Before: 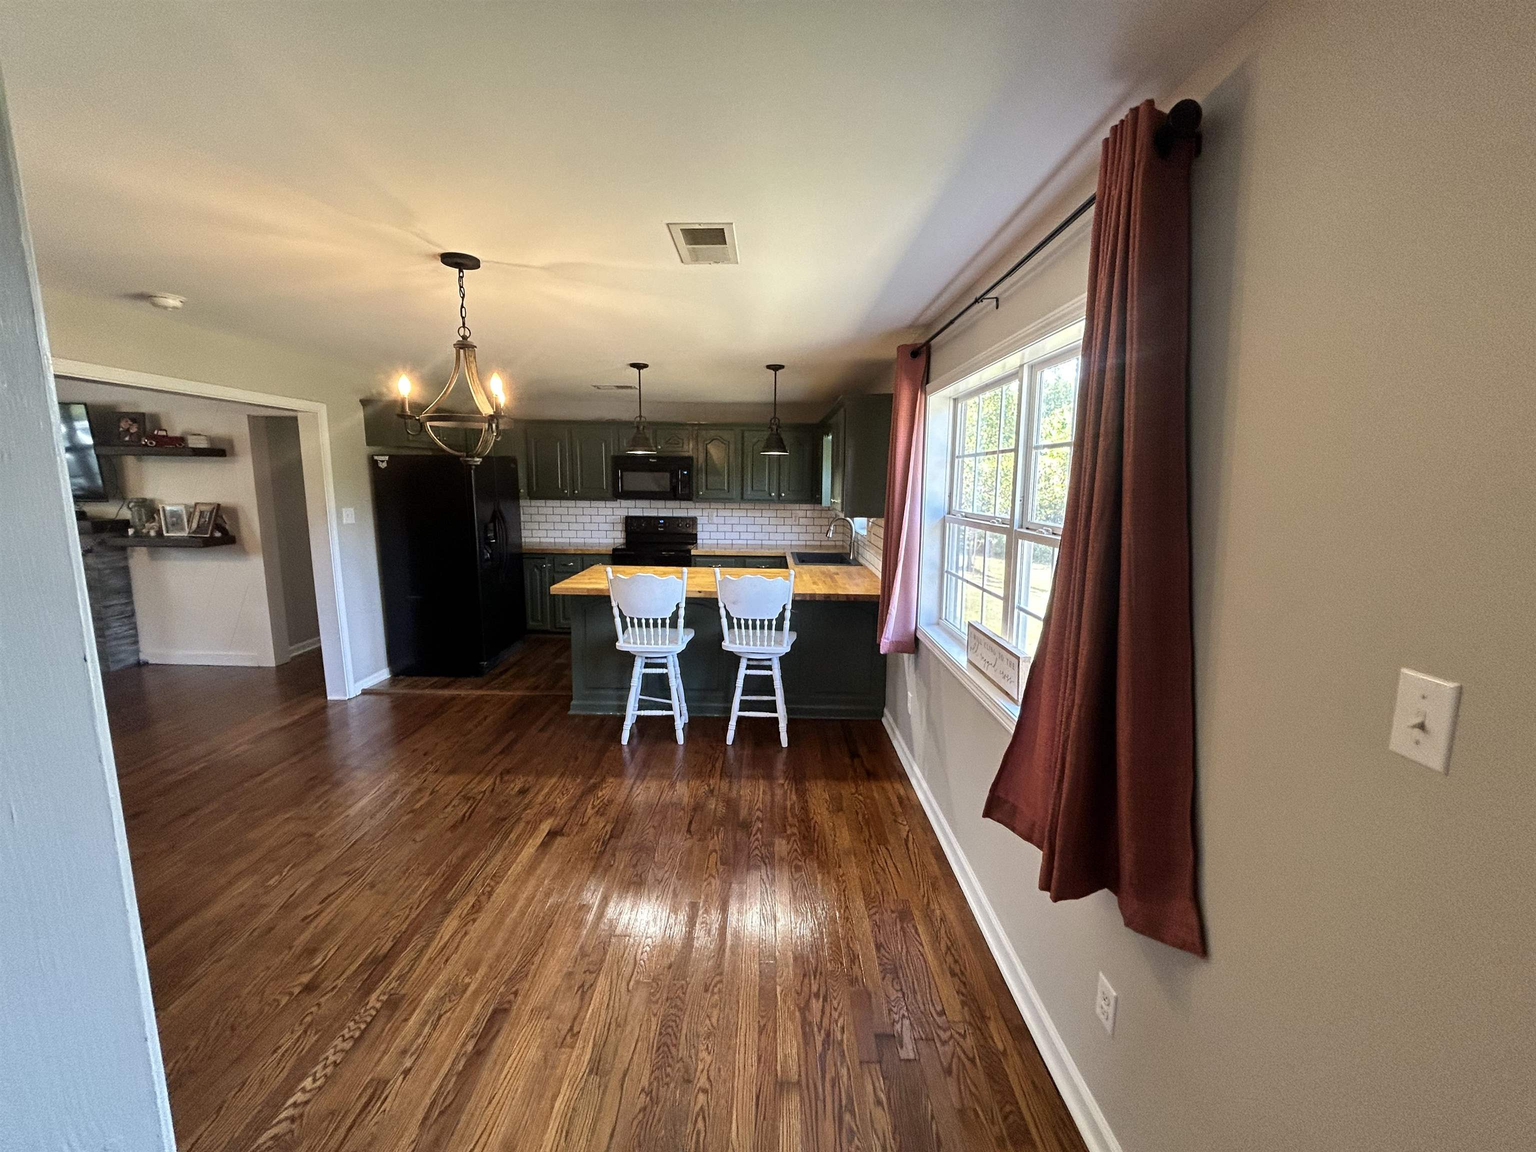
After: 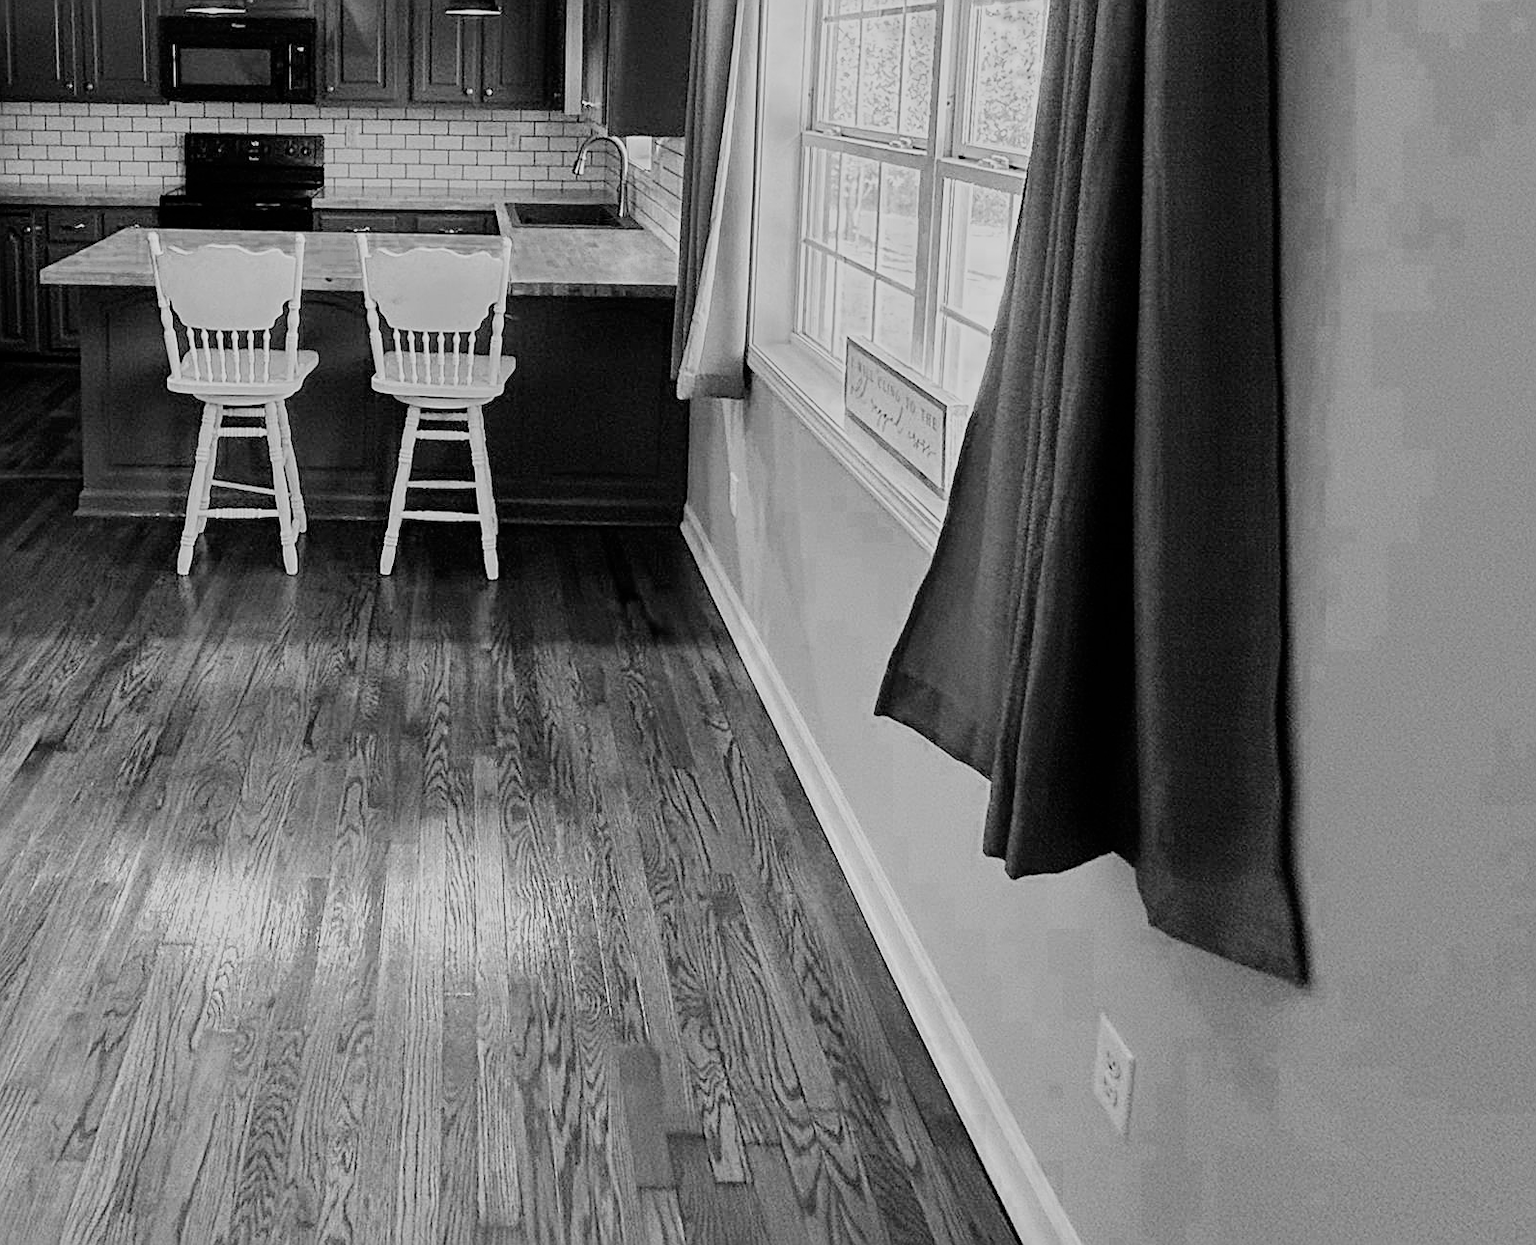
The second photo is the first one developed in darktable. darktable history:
monochrome: a 30.25, b 92.03
sharpen: on, module defaults
crop: left 34.479%, top 38.822%, right 13.718%, bottom 5.172%
color zones: curves: ch0 [(0.006, 0.385) (0.143, 0.563) (0.243, 0.321) (0.352, 0.464) (0.516, 0.456) (0.625, 0.5) (0.75, 0.5) (0.875, 0.5)]; ch1 [(0, 0.5) (0.134, 0.504) (0.246, 0.463) (0.421, 0.515) (0.5, 0.56) (0.625, 0.5) (0.75, 0.5) (0.875, 0.5)]; ch2 [(0, 0.5) (0.131, 0.426) (0.307, 0.289) (0.38, 0.188) (0.513, 0.216) (0.625, 0.548) (0.75, 0.468) (0.838, 0.396) (0.971, 0.311)]
filmic rgb: black relative exposure -6.98 EV, white relative exposure 5.63 EV, hardness 2.86
exposure: black level correction 0, exposure 0.5 EV, compensate highlight preservation false
